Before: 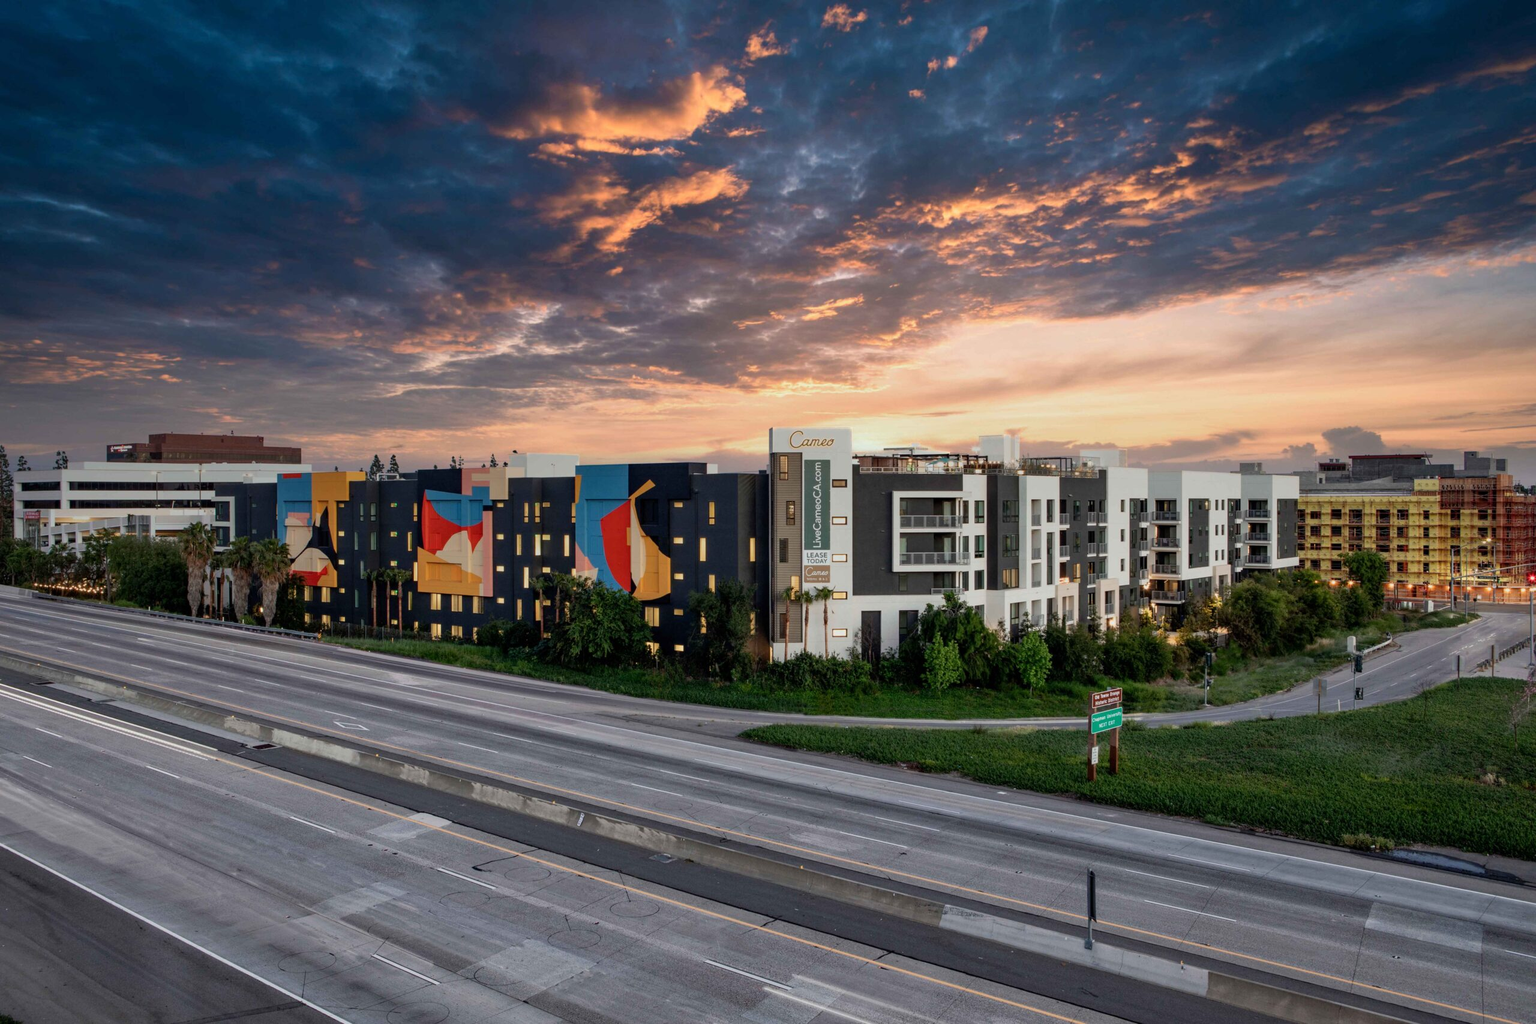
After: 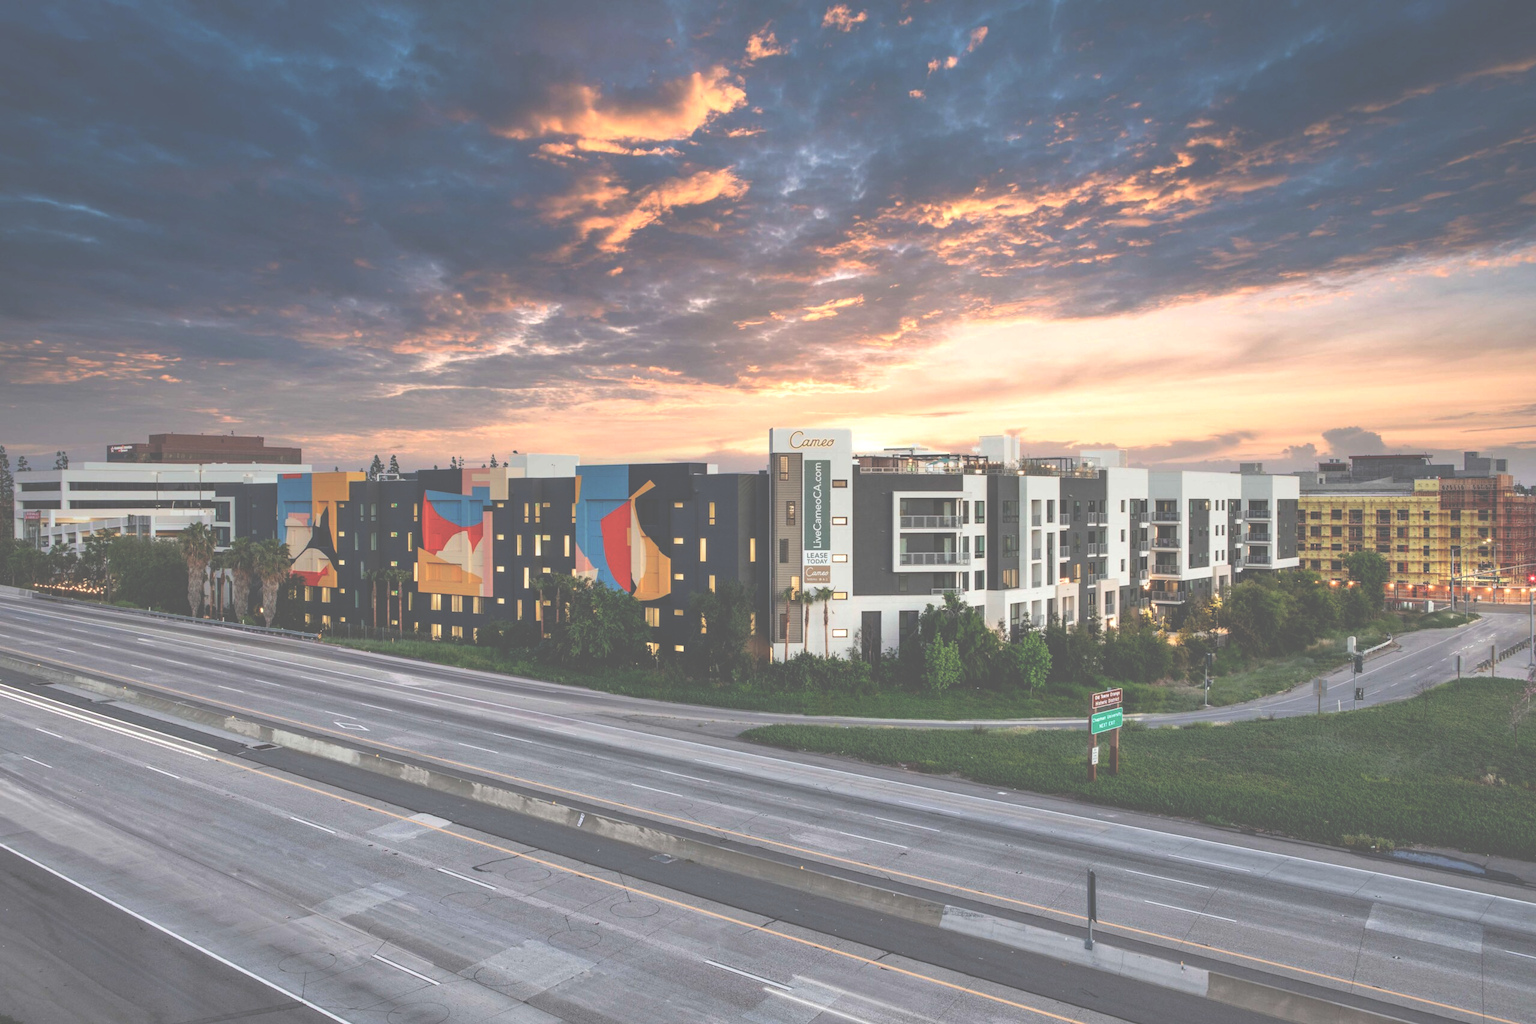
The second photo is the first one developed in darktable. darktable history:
exposure: black level correction -0.071, exposure 0.501 EV, compensate exposure bias true, compensate highlight preservation false
